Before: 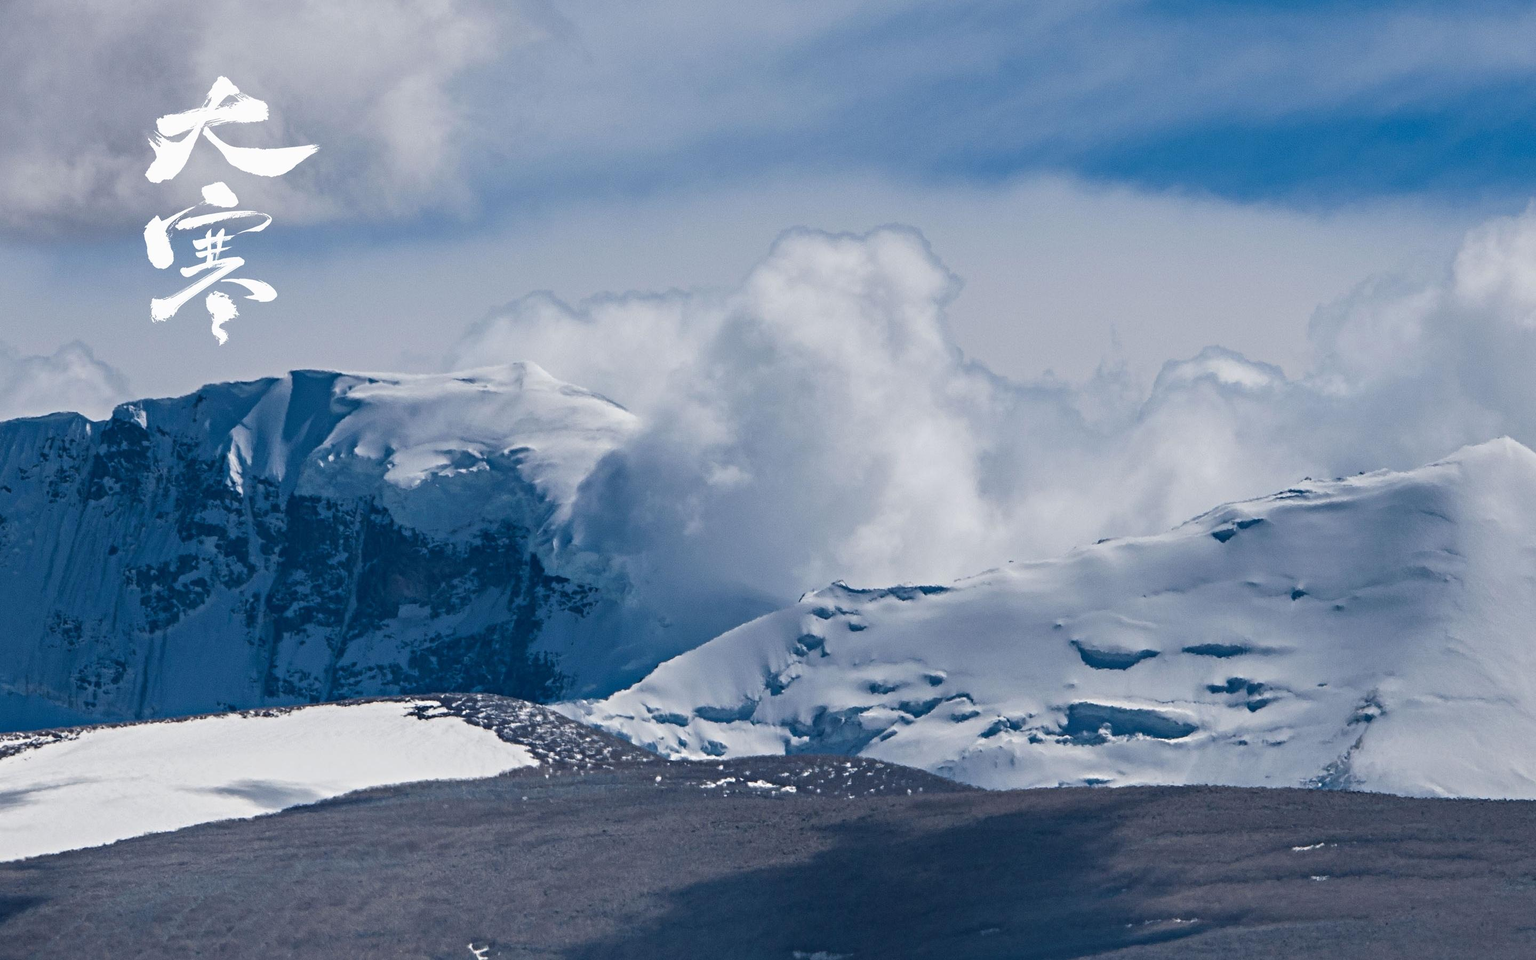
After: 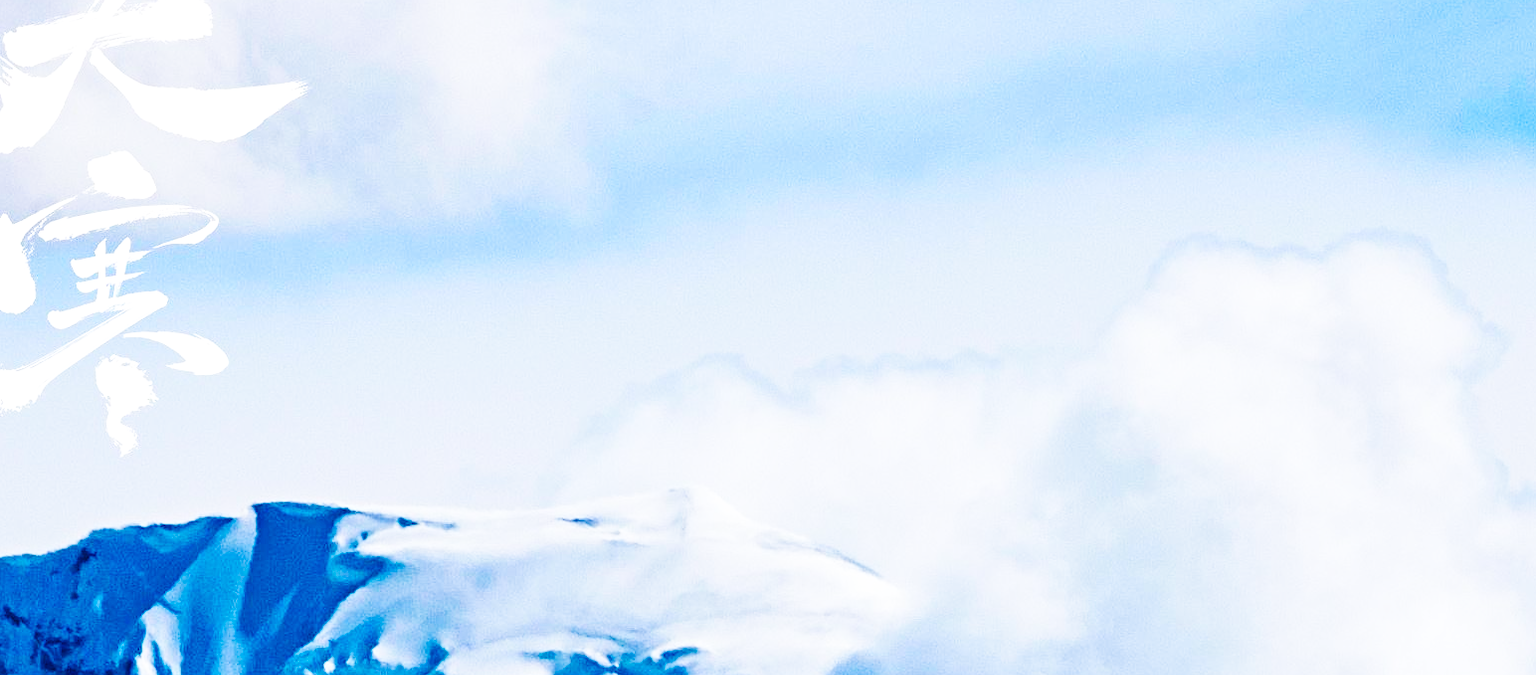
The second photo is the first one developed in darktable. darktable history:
tone equalizer: on, module defaults
color balance rgb: global offset › chroma 0.065%, global offset › hue 254.16°, perceptual saturation grading › global saturation 20%, perceptual saturation grading › highlights -25.086%, perceptual saturation grading › shadows 49.952%, global vibrance 20%
contrast brightness saturation: contrast 0.15, brightness 0.042
base curve: curves: ch0 [(0, 0.003) (0.001, 0.002) (0.006, 0.004) (0.02, 0.022) (0.048, 0.086) (0.094, 0.234) (0.162, 0.431) (0.258, 0.629) (0.385, 0.8) (0.548, 0.918) (0.751, 0.988) (1, 1)], preserve colors none
crop: left 10.094%, top 10.509%, right 36.29%, bottom 51.758%
